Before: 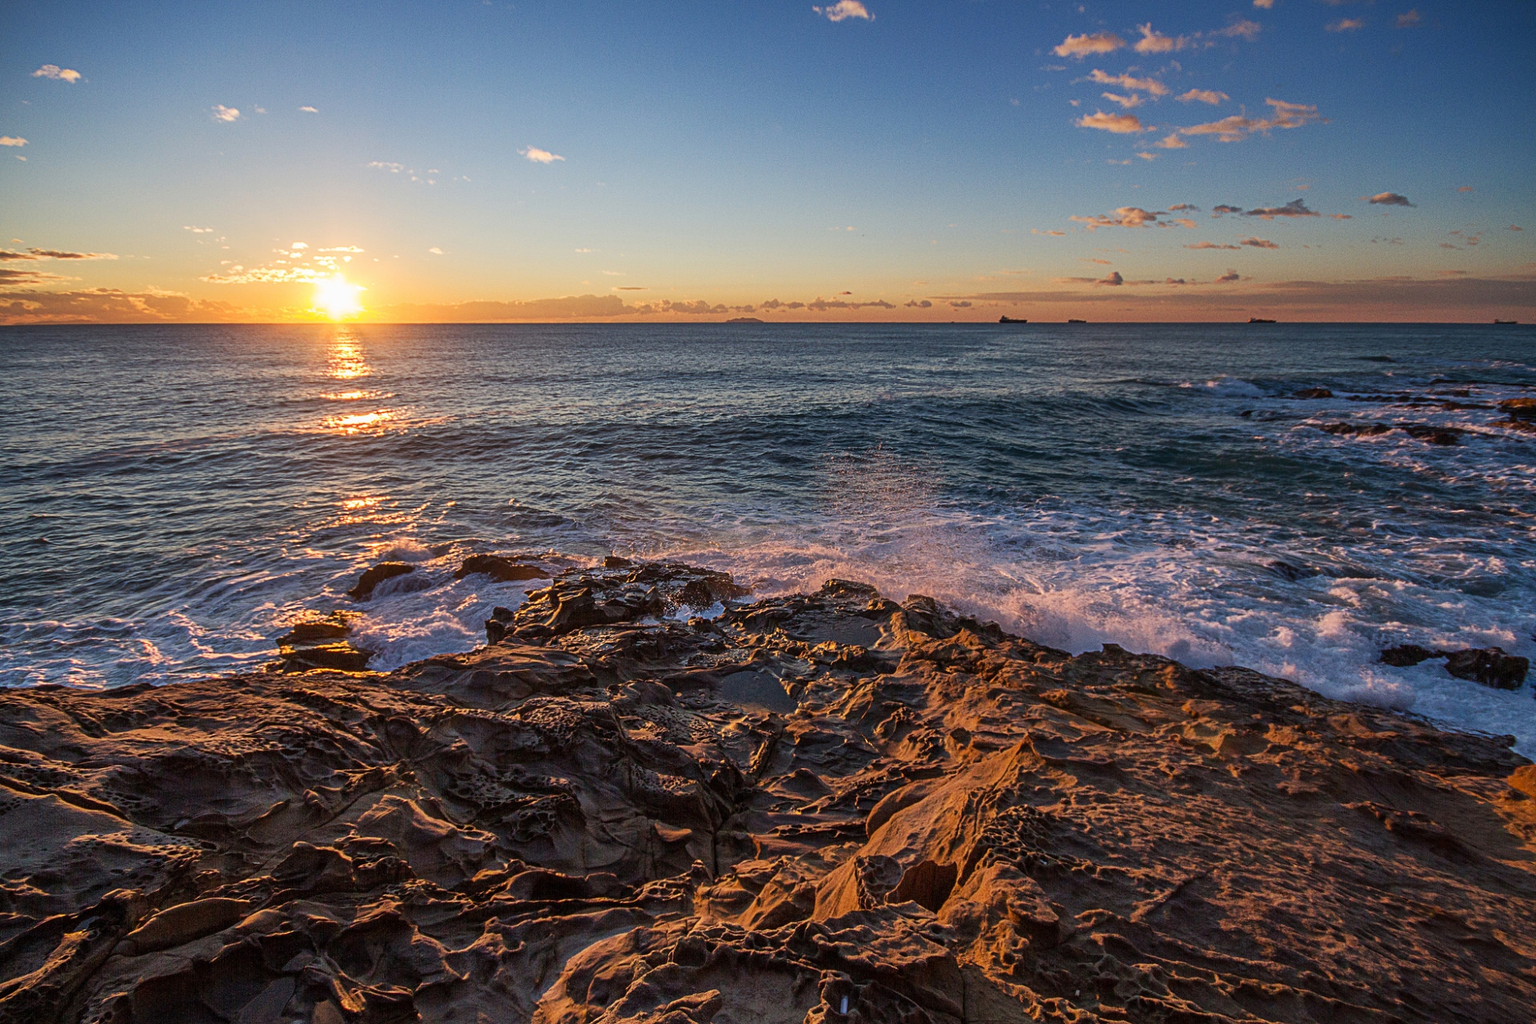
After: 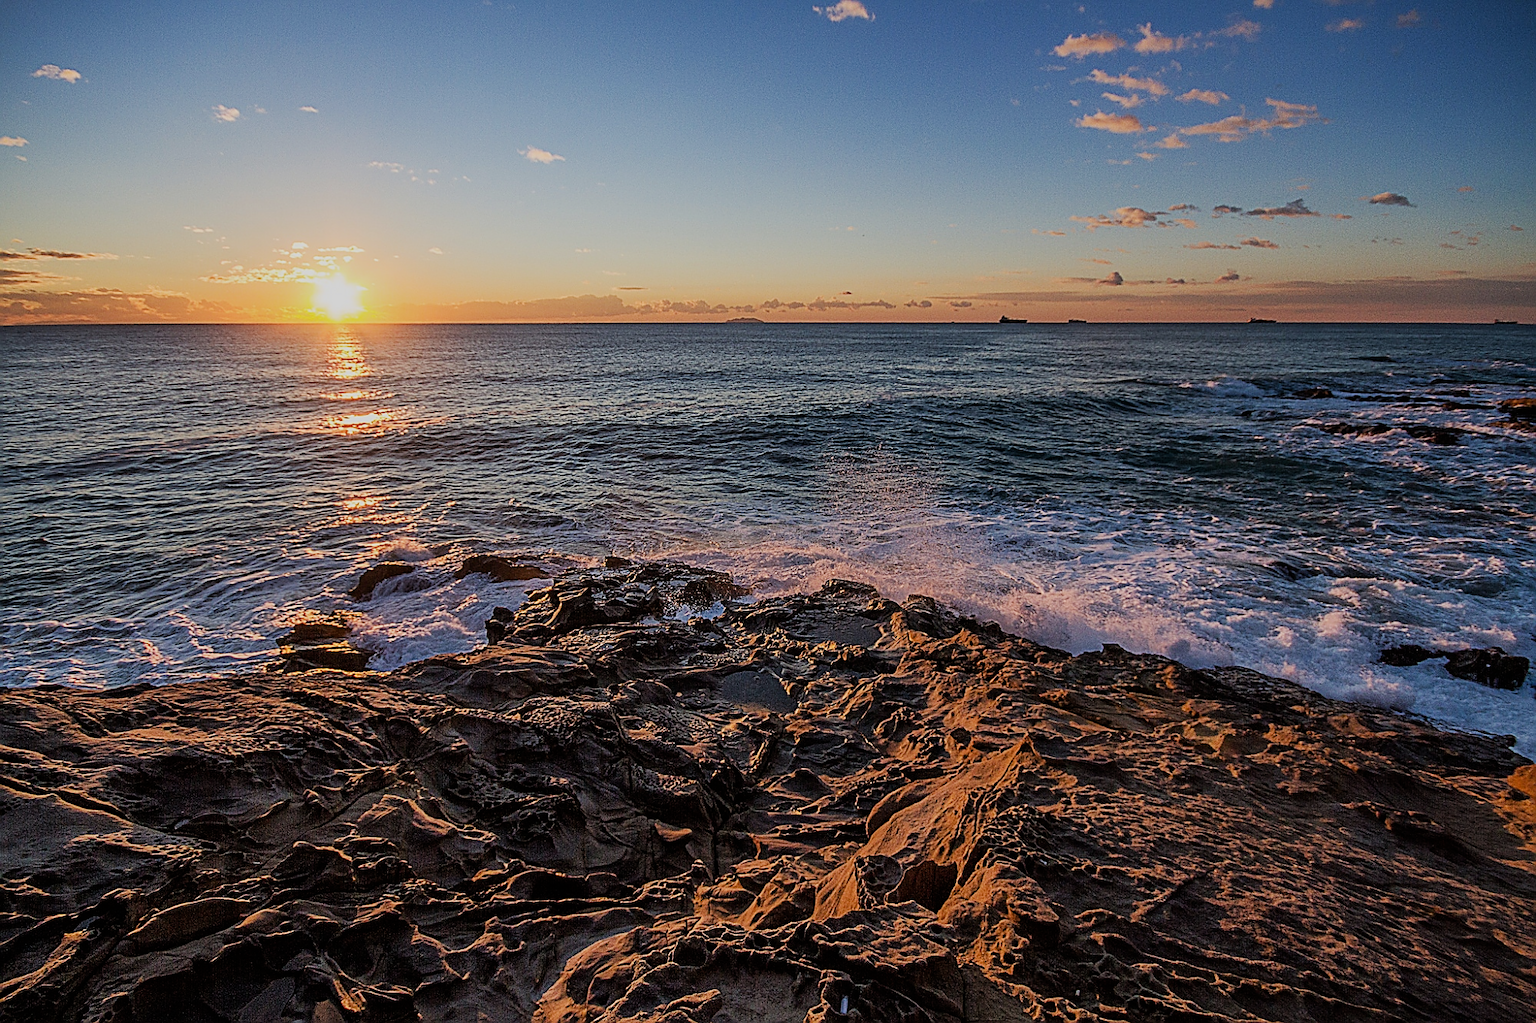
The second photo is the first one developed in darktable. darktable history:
sharpen: radius 1.421, amount 1.248, threshold 0.676
filmic rgb: black relative exposure -7.65 EV, white relative exposure 4.56 EV, hardness 3.61
